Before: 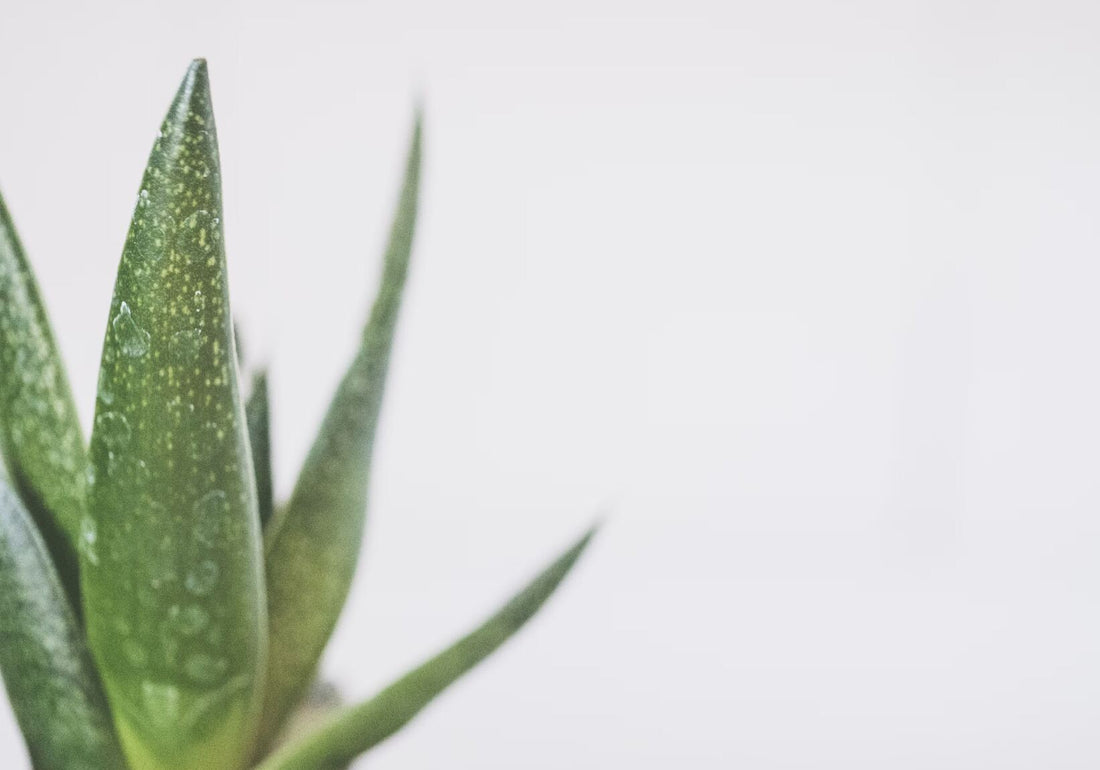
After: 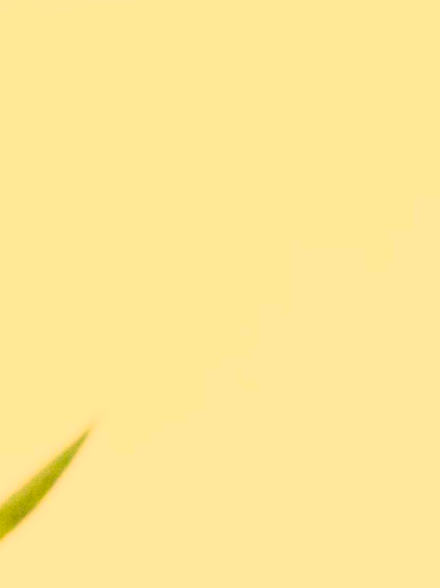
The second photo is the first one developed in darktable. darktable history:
crop: left 45.721%, top 13.393%, right 14.118%, bottom 10.01%
base curve: curves: ch0 [(0, 0) (0.025, 0.046) (0.112, 0.277) (0.467, 0.74) (0.814, 0.929) (1, 0.942)]
color correction: highlights a* 10.44, highlights b* 30.04, shadows a* 2.73, shadows b* 17.51, saturation 1.72
